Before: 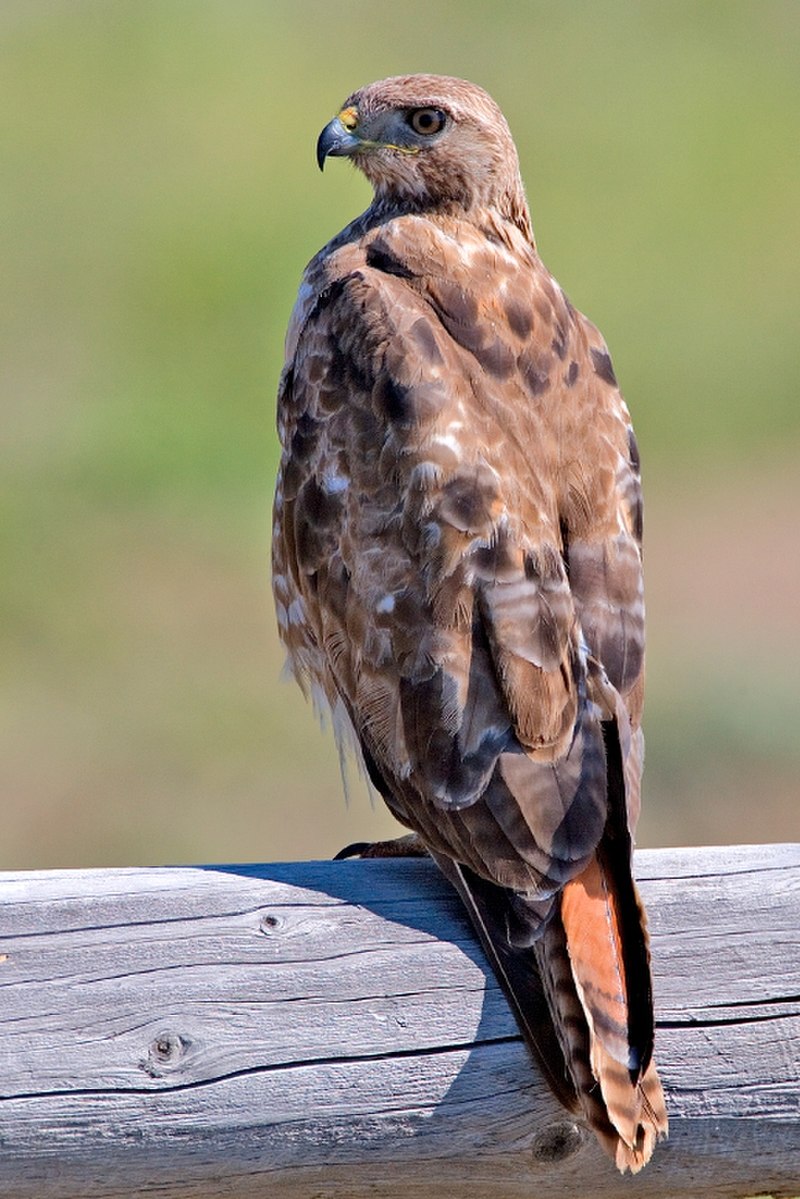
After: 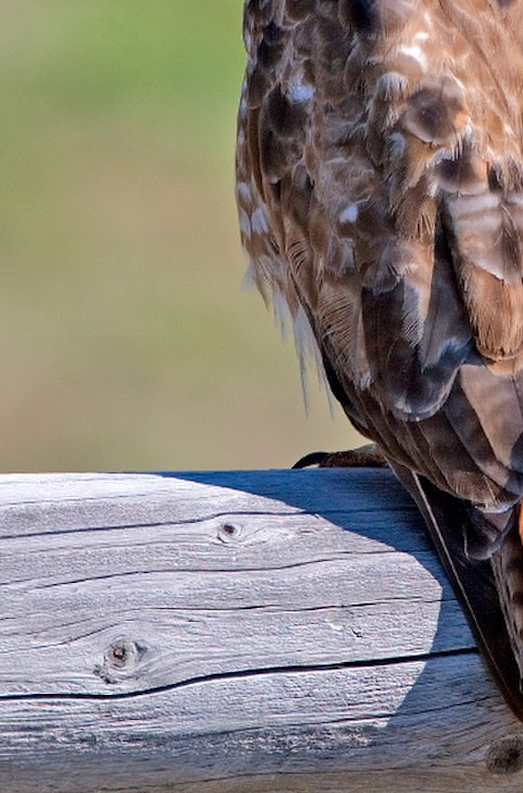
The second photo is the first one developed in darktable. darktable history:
crop and rotate: angle -0.97°, left 3.569%, top 32.135%, right 29.325%
